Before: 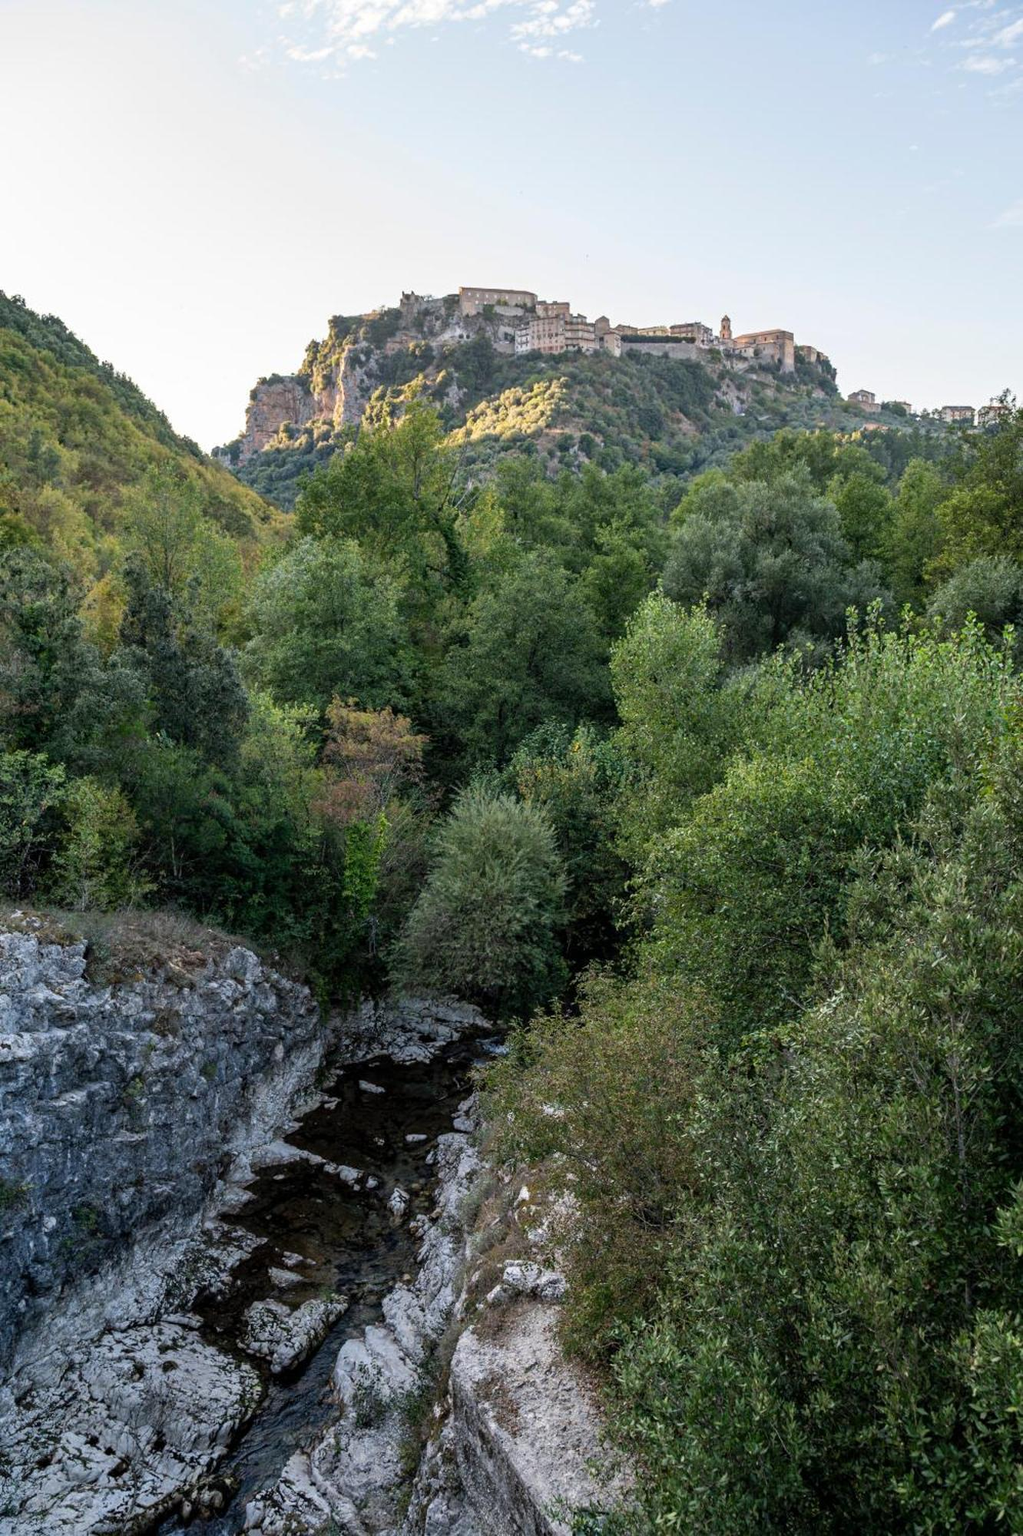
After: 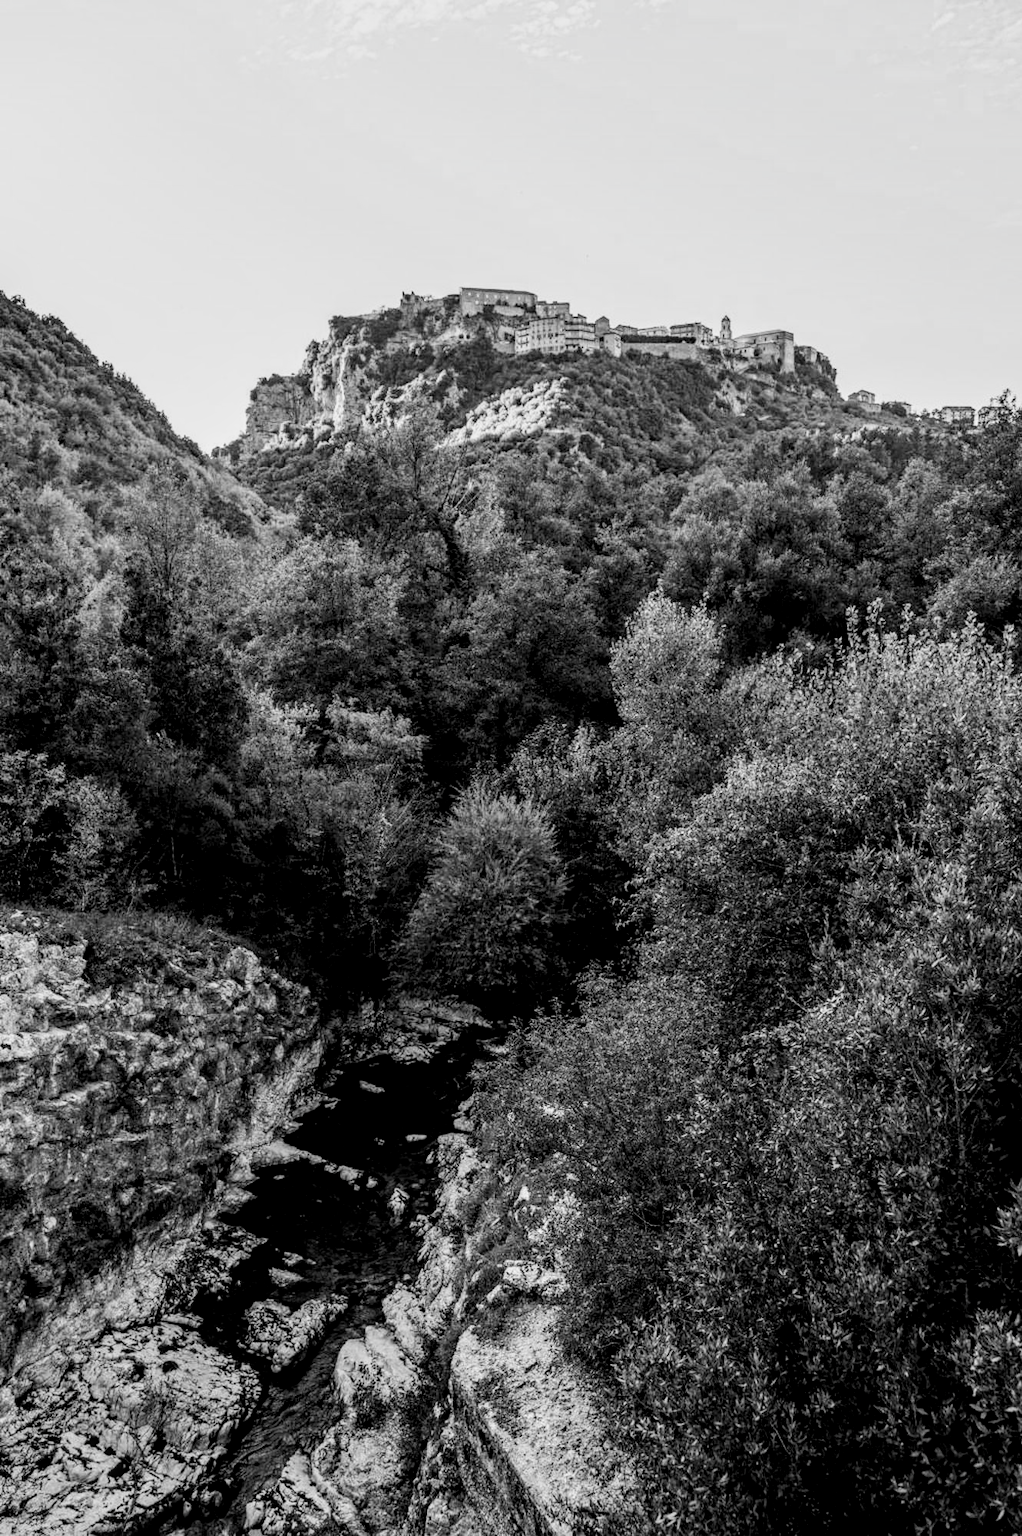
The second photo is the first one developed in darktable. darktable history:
local contrast: detail 130%
color balance rgb: highlights gain › luminance 14.862%, linear chroma grading › global chroma 15.154%, perceptual saturation grading › global saturation 36.39%, perceptual saturation grading › shadows 35.734%, global vibrance 20%
filmic rgb: black relative exposure -5.14 EV, white relative exposure 3.52 EV, hardness 3.17, contrast 1.408, highlights saturation mix -49.82%, color science v5 (2021), contrast in shadows safe, contrast in highlights safe
haze removal: compatibility mode true, adaptive false
